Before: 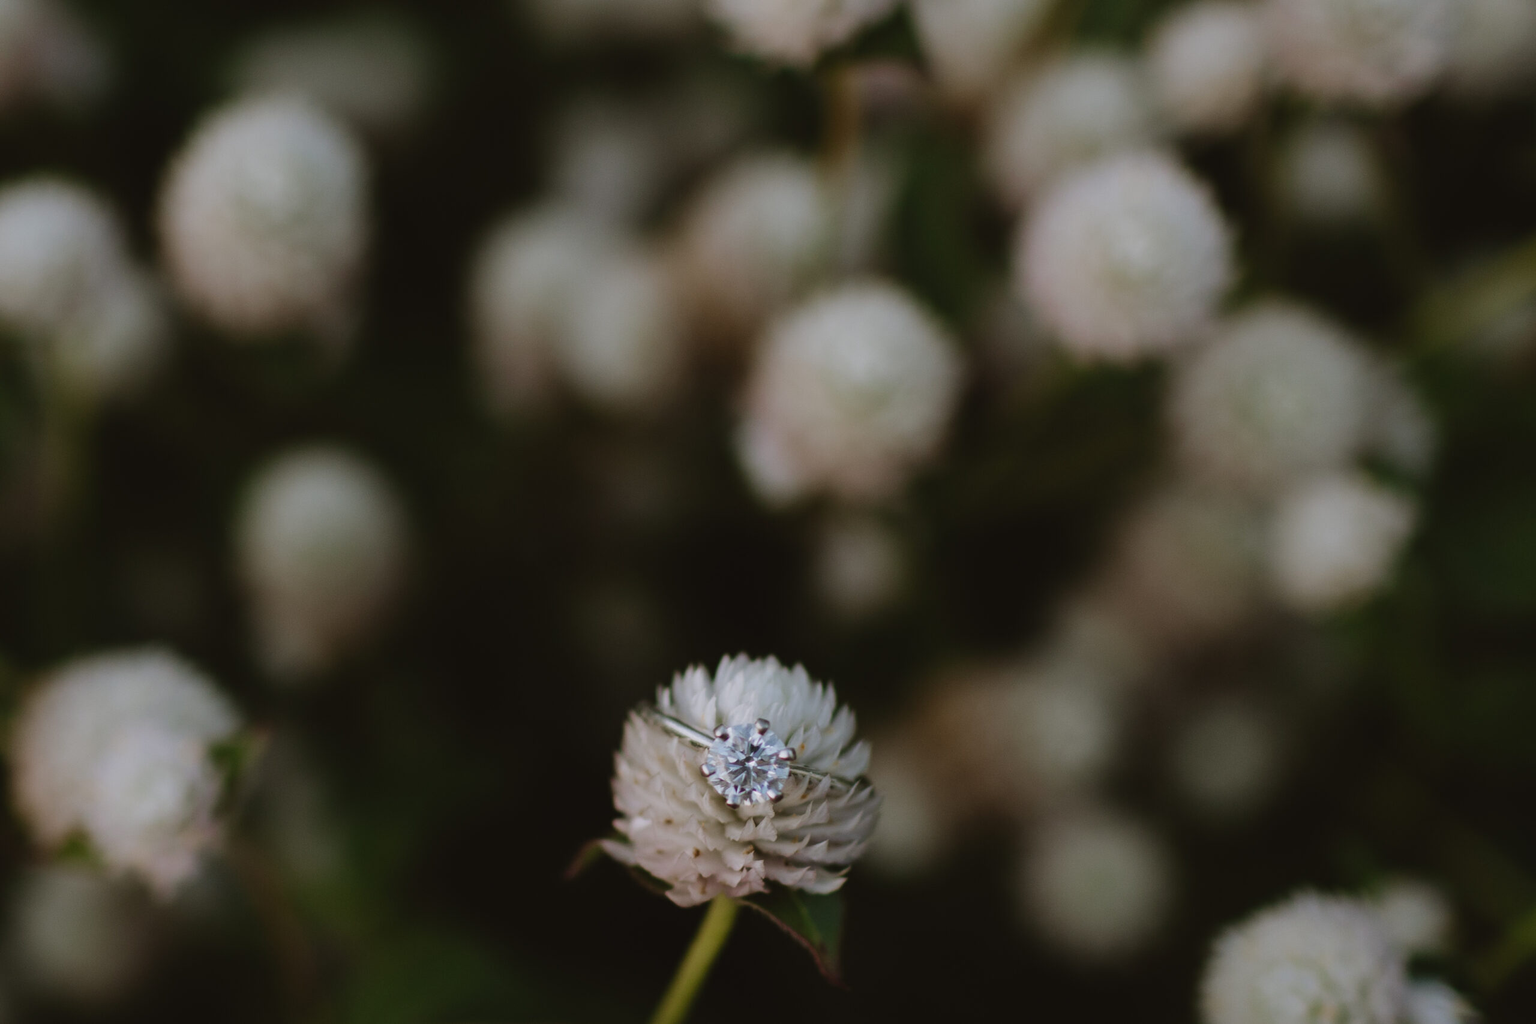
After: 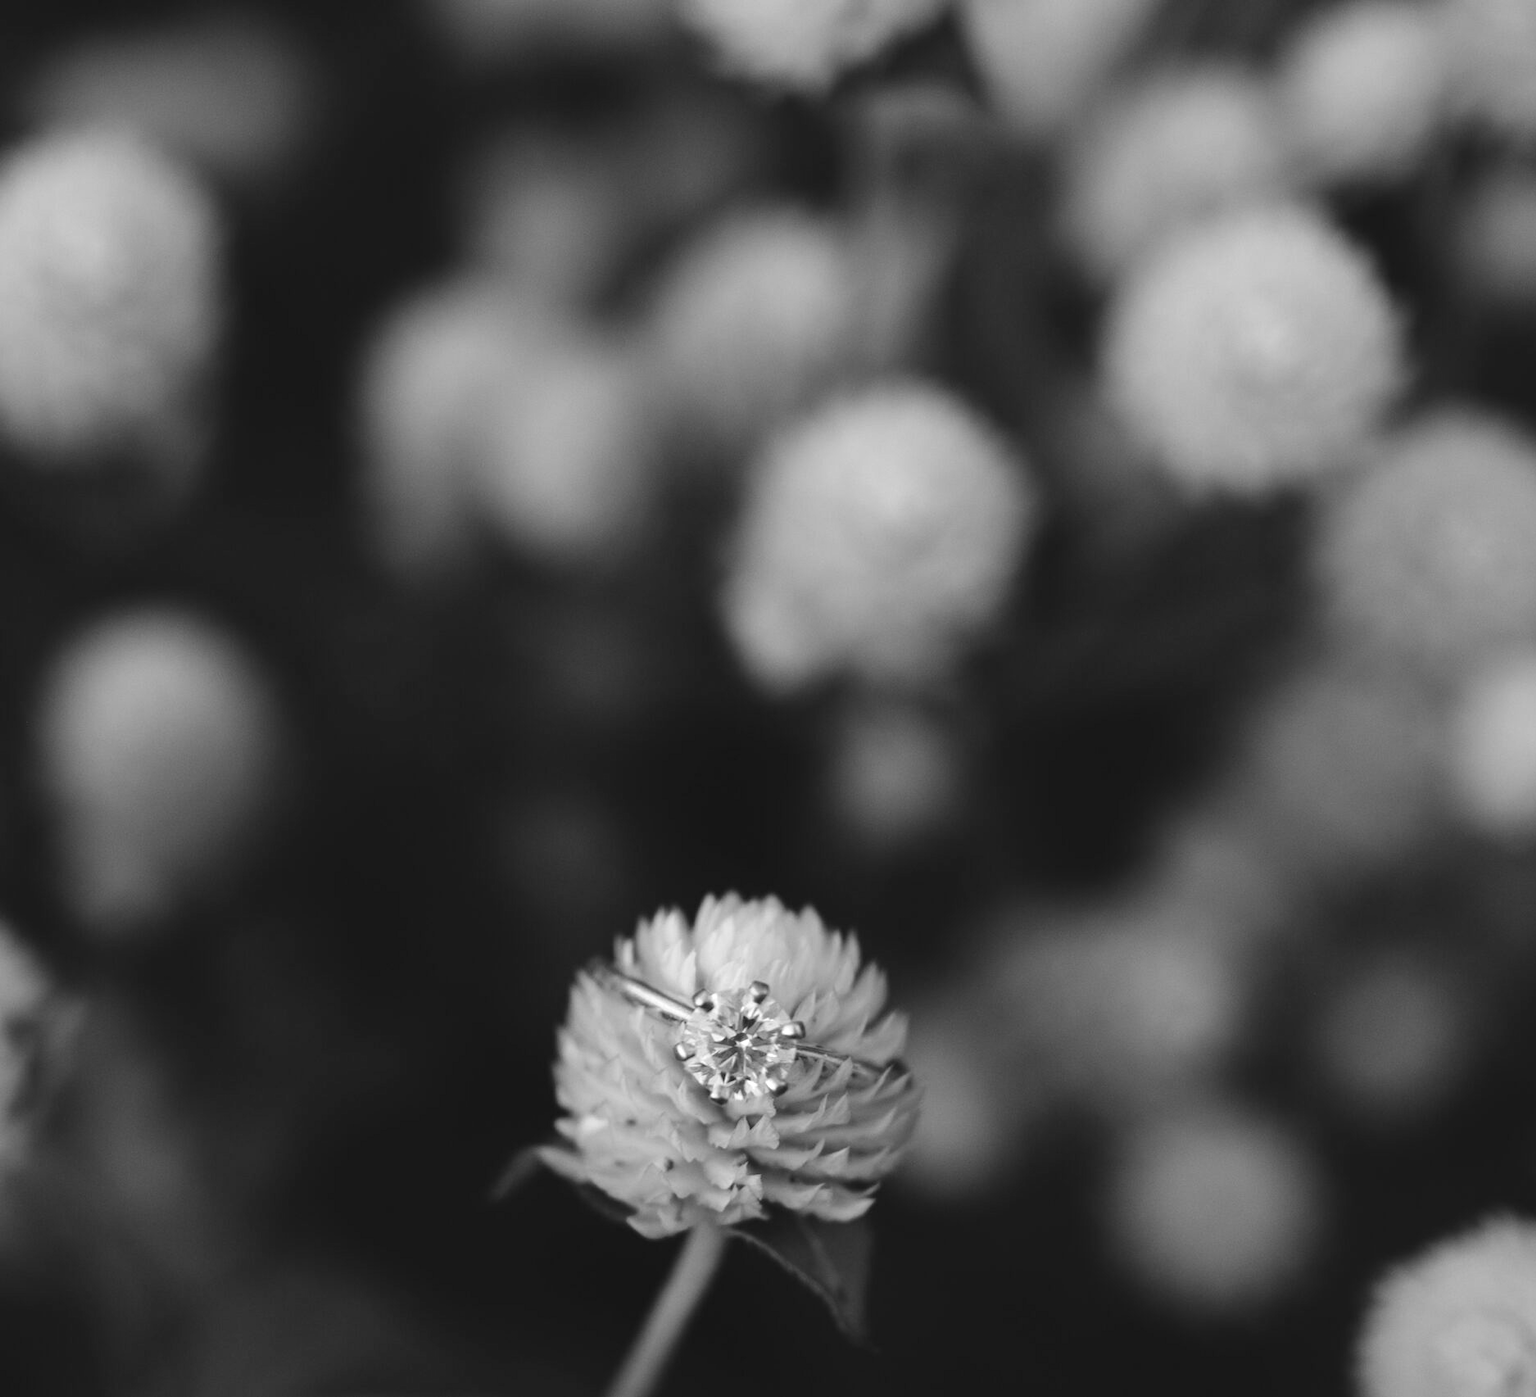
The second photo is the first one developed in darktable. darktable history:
color balance rgb: linear chroma grading › global chroma -0.67%, saturation formula JzAzBz (2021)
monochrome: a -35.87, b 49.73, size 1.7
exposure: black level correction 0, exposure 0.7 EV, compensate exposure bias true, compensate highlight preservation false
crop: left 13.443%, right 13.31%
